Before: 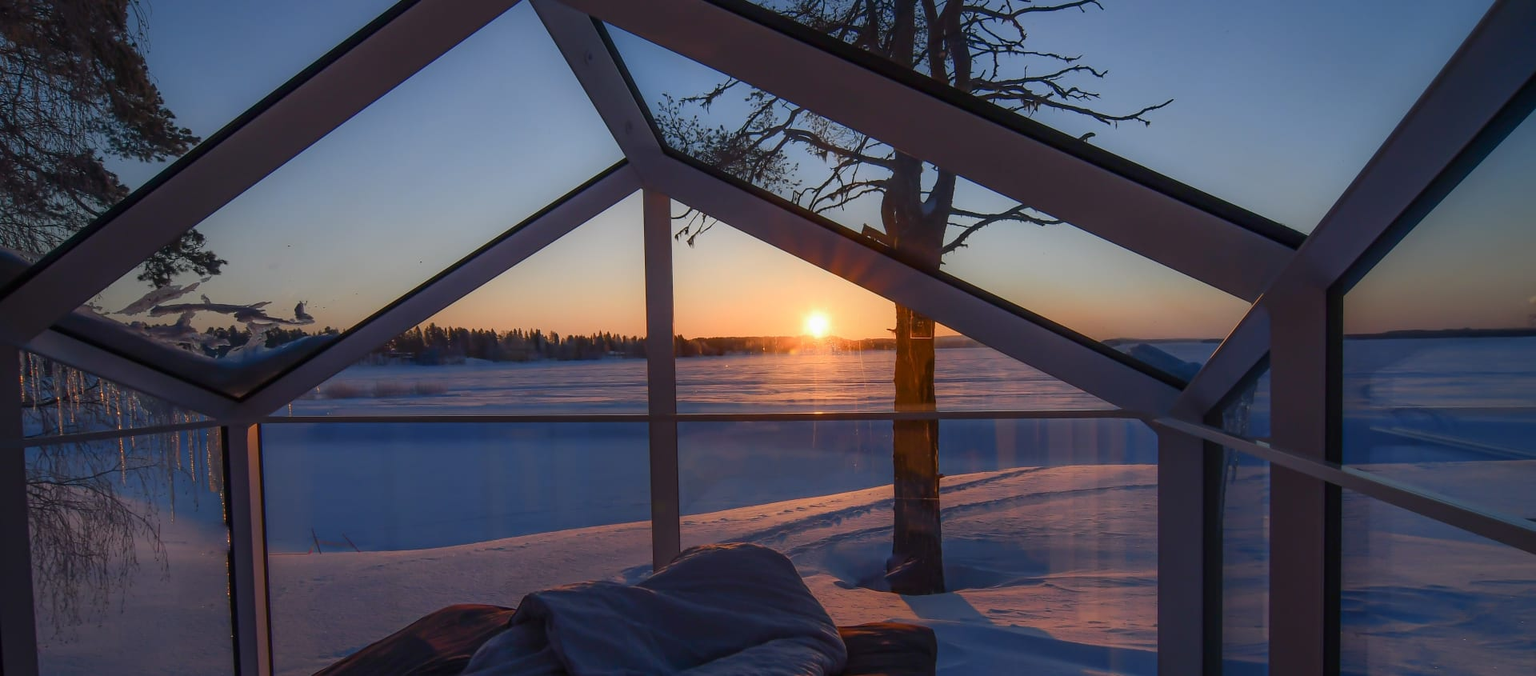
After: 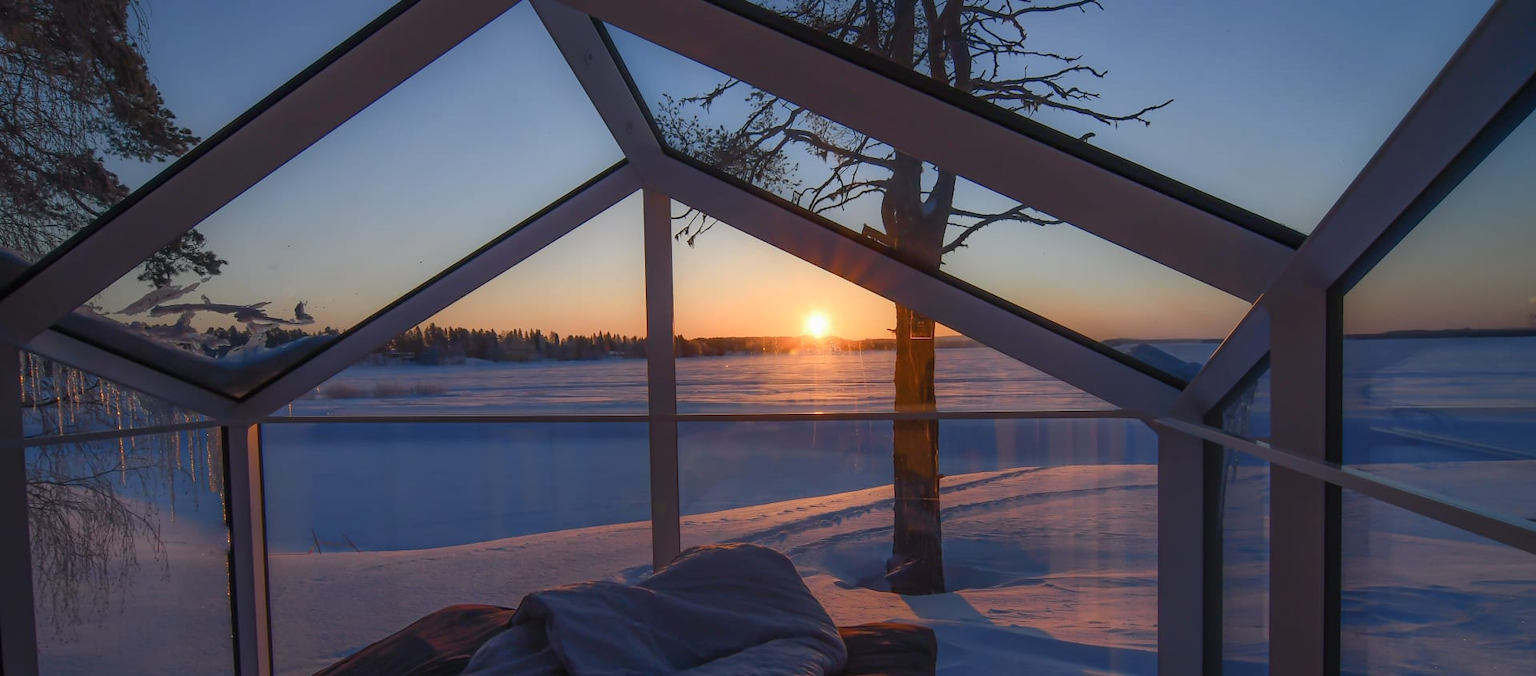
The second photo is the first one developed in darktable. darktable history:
tone curve: curves: ch0 [(0, 0) (0.003, 0.005) (0.011, 0.019) (0.025, 0.04) (0.044, 0.064) (0.069, 0.095) (0.1, 0.129) (0.136, 0.169) (0.177, 0.207) (0.224, 0.247) (0.277, 0.298) (0.335, 0.354) (0.399, 0.416) (0.468, 0.478) (0.543, 0.553) (0.623, 0.634) (0.709, 0.709) (0.801, 0.817) (0.898, 0.912) (1, 1)], color space Lab, independent channels, preserve colors none
